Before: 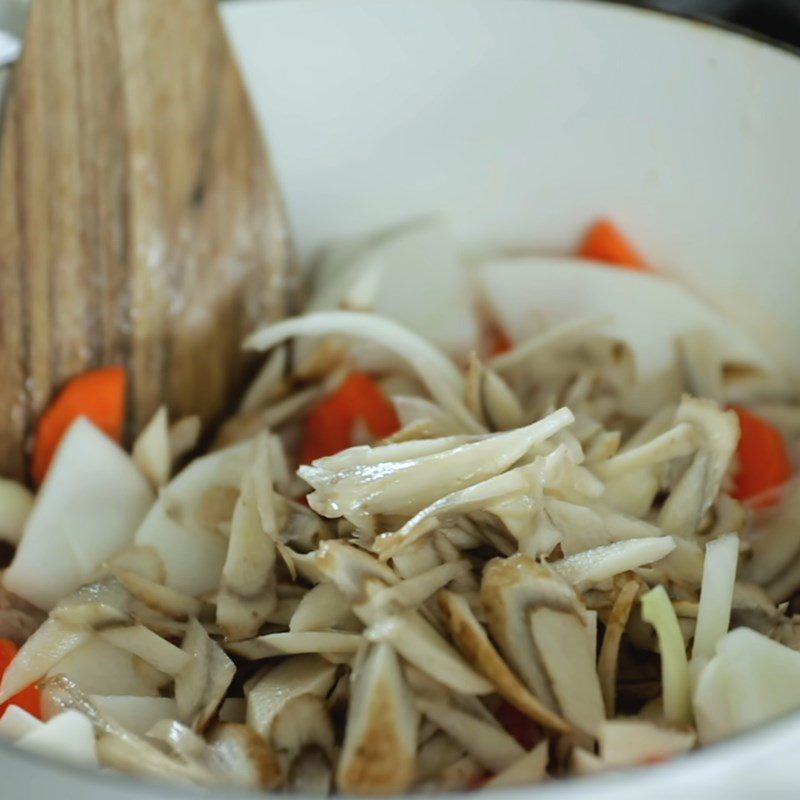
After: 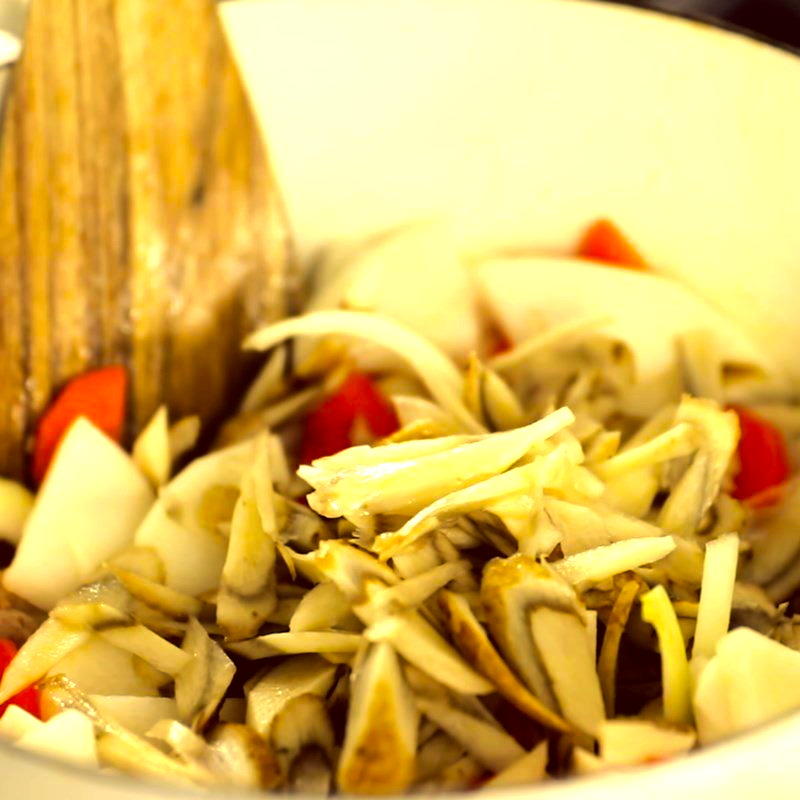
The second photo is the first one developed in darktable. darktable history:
color balance rgb: highlights gain › chroma 2.039%, highlights gain › hue 65.52°, linear chroma grading › global chroma 8.989%, perceptual saturation grading › global saturation 19.856%, perceptual brilliance grading › highlights 13.295%, perceptual brilliance grading › mid-tones 8.952%, perceptual brilliance grading › shadows -16.786%
color correction: highlights a* 9.66, highlights b* 38.5, shadows a* 14.23, shadows b* 3.13
tone equalizer: -8 EV -0.752 EV, -7 EV -0.738 EV, -6 EV -0.563 EV, -5 EV -0.373 EV, -3 EV 0.373 EV, -2 EV 0.6 EV, -1 EV 0.684 EV, +0 EV 0.739 EV, mask exposure compensation -0.507 EV
